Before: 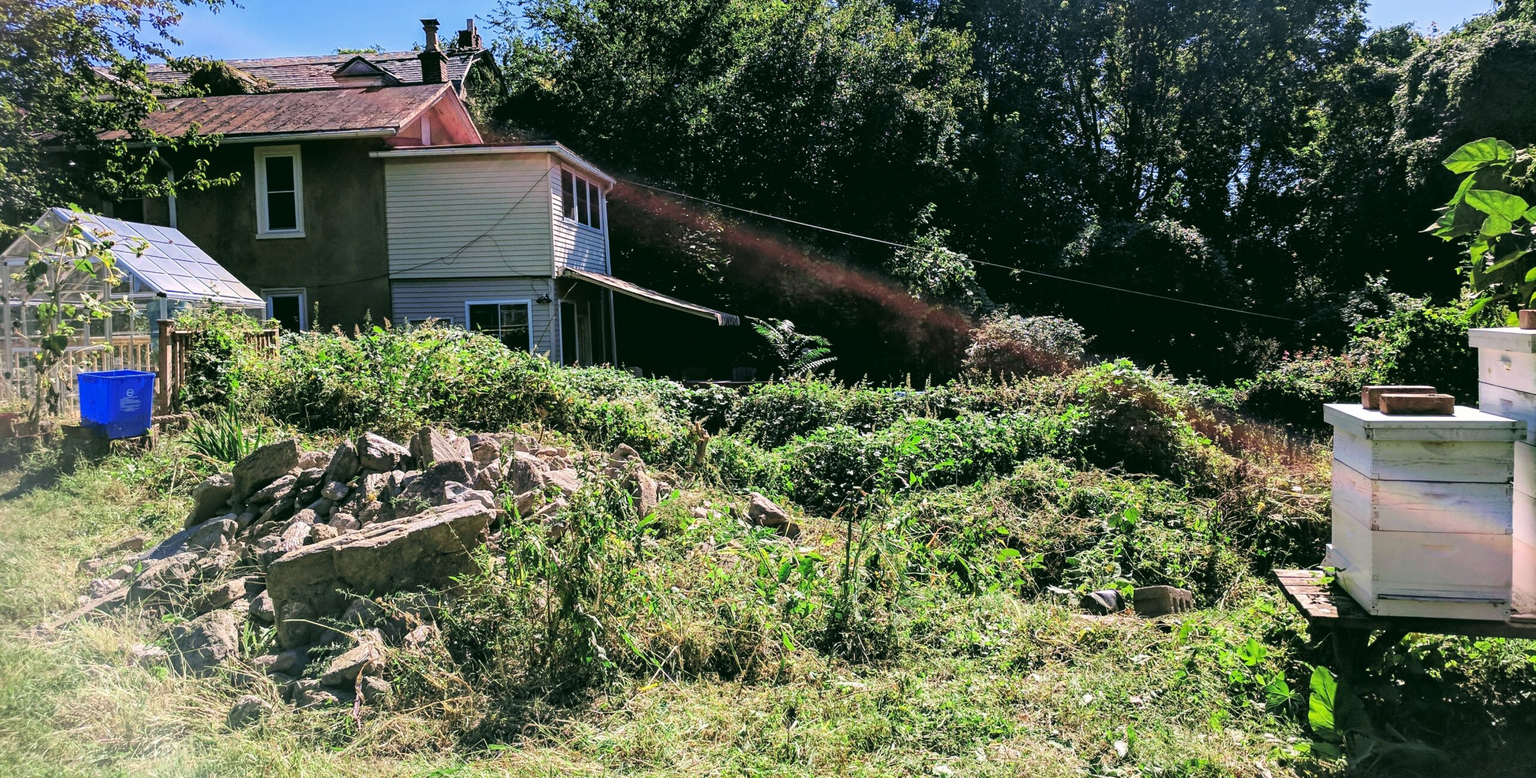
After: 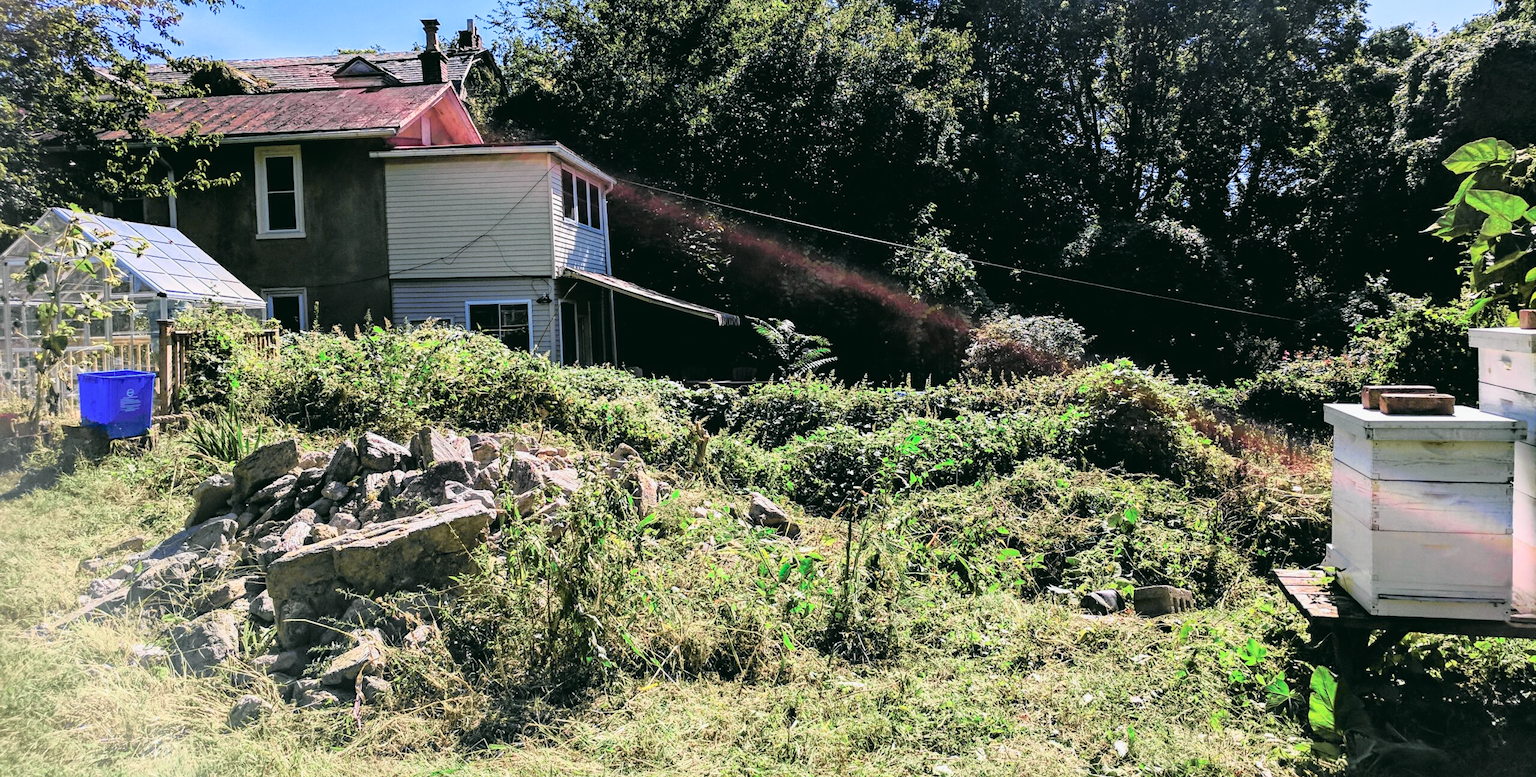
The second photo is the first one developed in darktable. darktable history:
tone curve: curves: ch0 [(0, 0.009) (0.105, 0.08) (0.195, 0.18) (0.283, 0.316) (0.384, 0.434) (0.485, 0.531) (0.638, 0.69) (0.81, 0.872) (1, 0.977)]; ch1 [(0, 0) (0.161, 0.092) (0.35, 0.33) (0.379, 0.401) (0.456, 0.469) (0.502, 0.5) (0.525, 0.518) (0.586, 0.617) (0.635, 0.655) (1, 1)]; ch2 [(0, 0) (0.371, 0.362) (0.437, 0.437) (0.48, 0.49) (0.53, 0.515) (0.56, 0.571) (0.622, 0.606) (1, 1)], color space Lab, independent channels, preserve colors none
